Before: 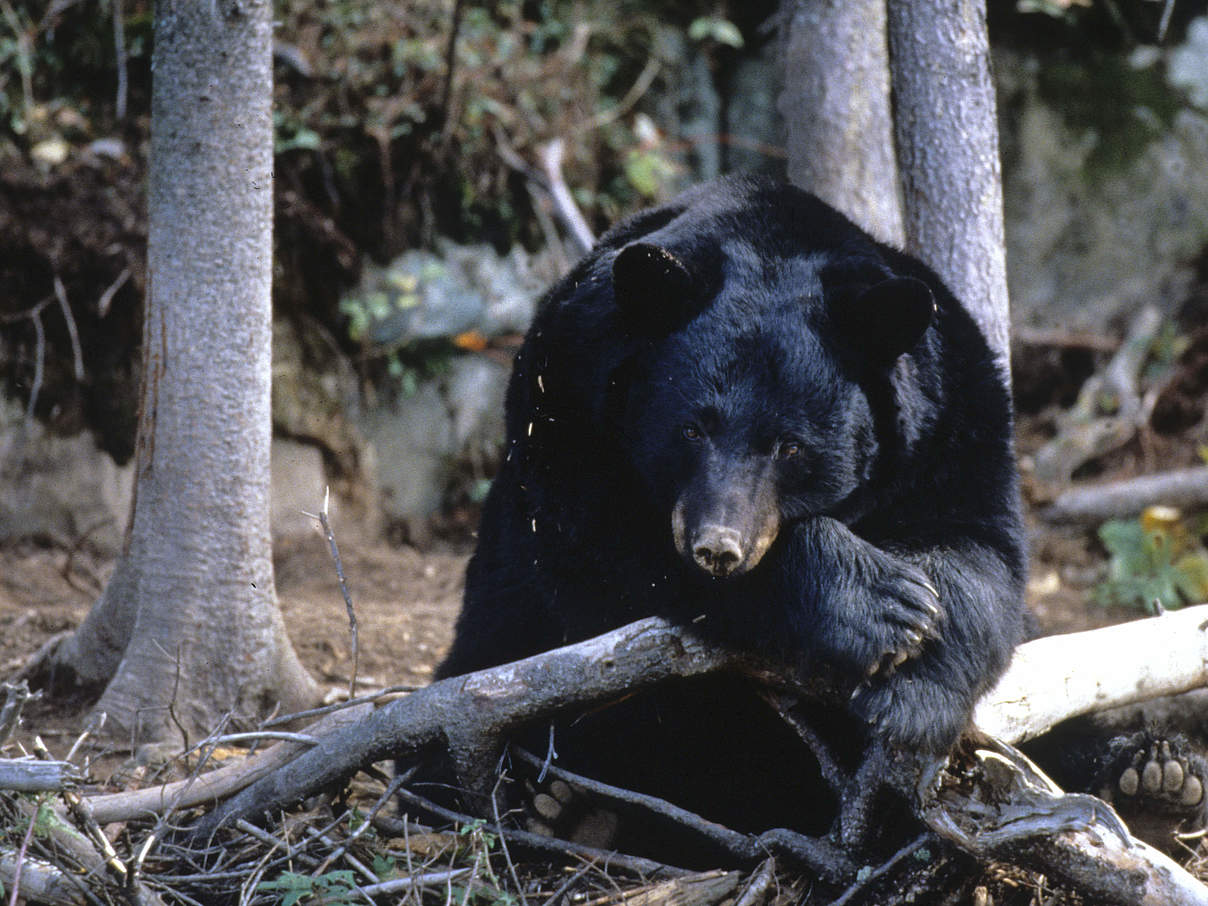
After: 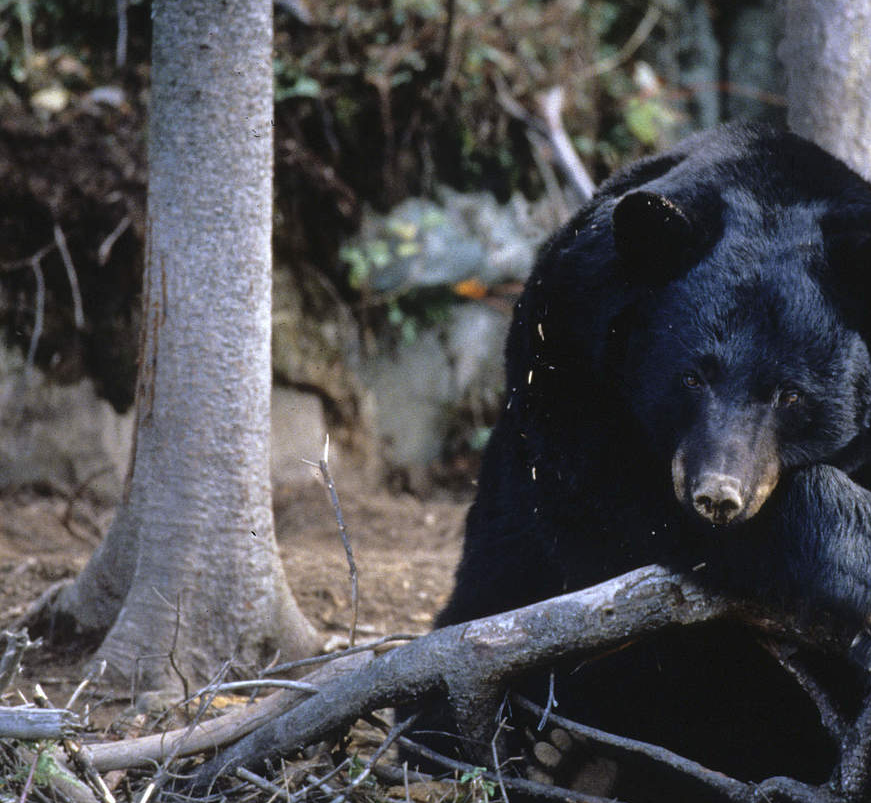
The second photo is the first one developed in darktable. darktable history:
crop: top 5.792%, right 27.842%, bottom 5.556%
